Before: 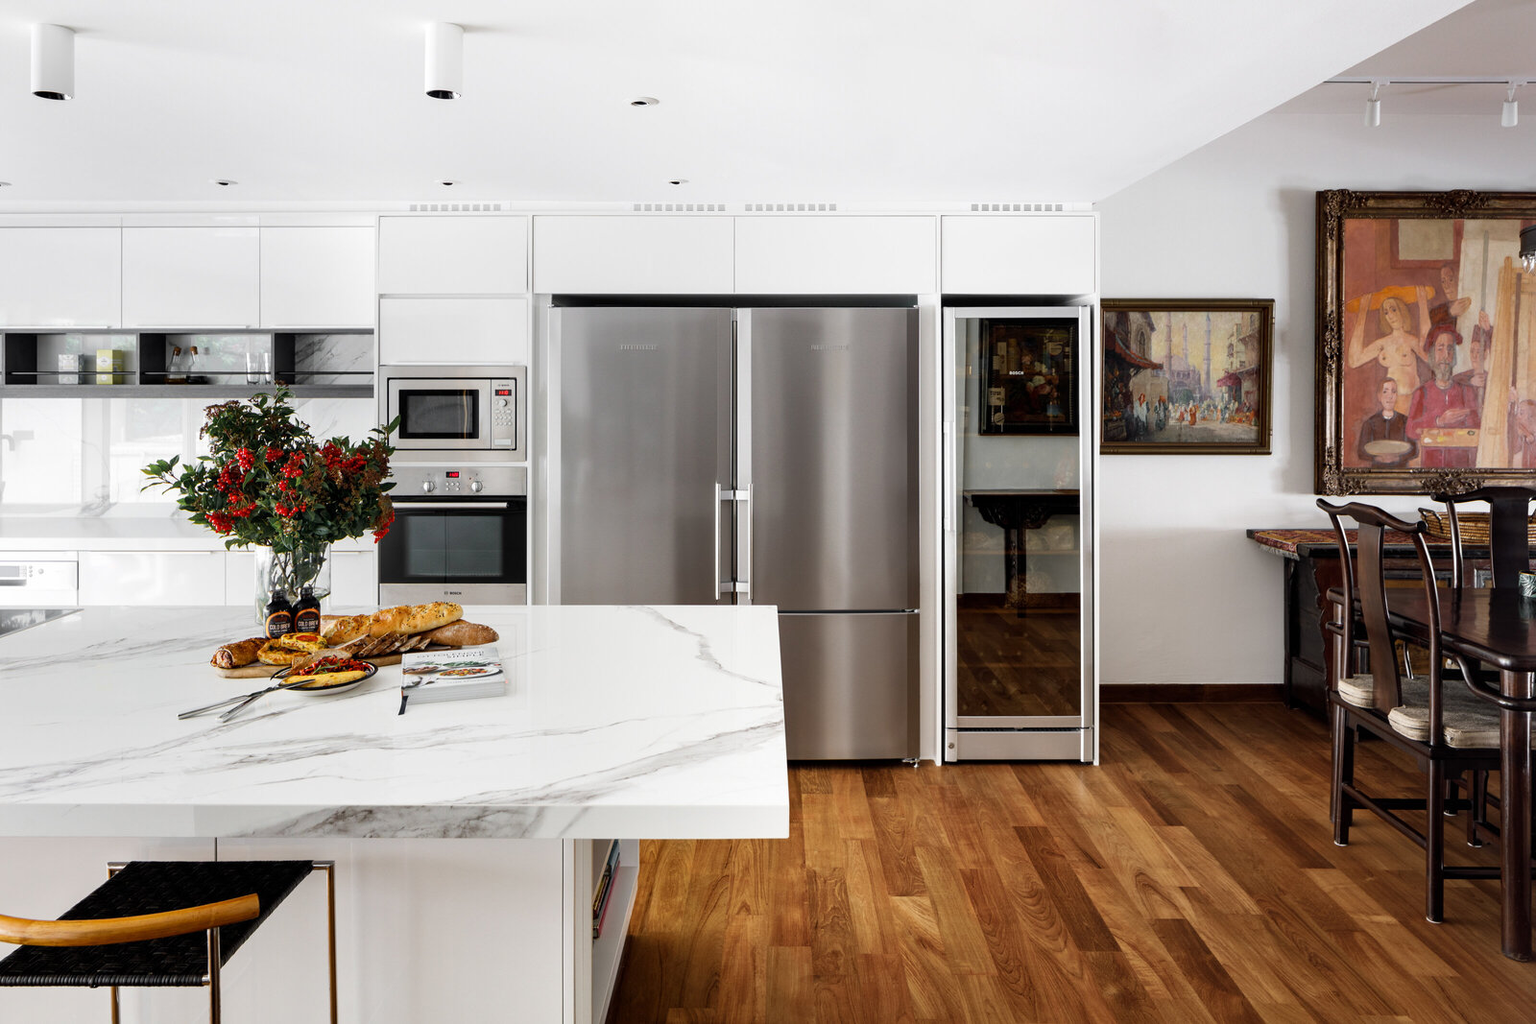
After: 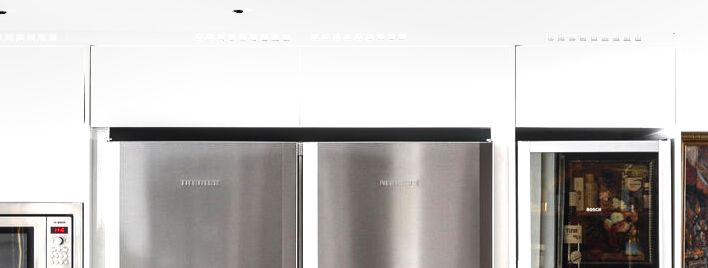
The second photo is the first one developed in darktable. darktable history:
crop: left 29.087%, top 16.823%, right 26.601%, bottom 58.054%
shadows and highlights: soften with gaussian
exposure: black level correction 0, exposure 1.199 EV, compensate exposure bias true, compensate highlight preservation false
local contrast: on, module defaults
